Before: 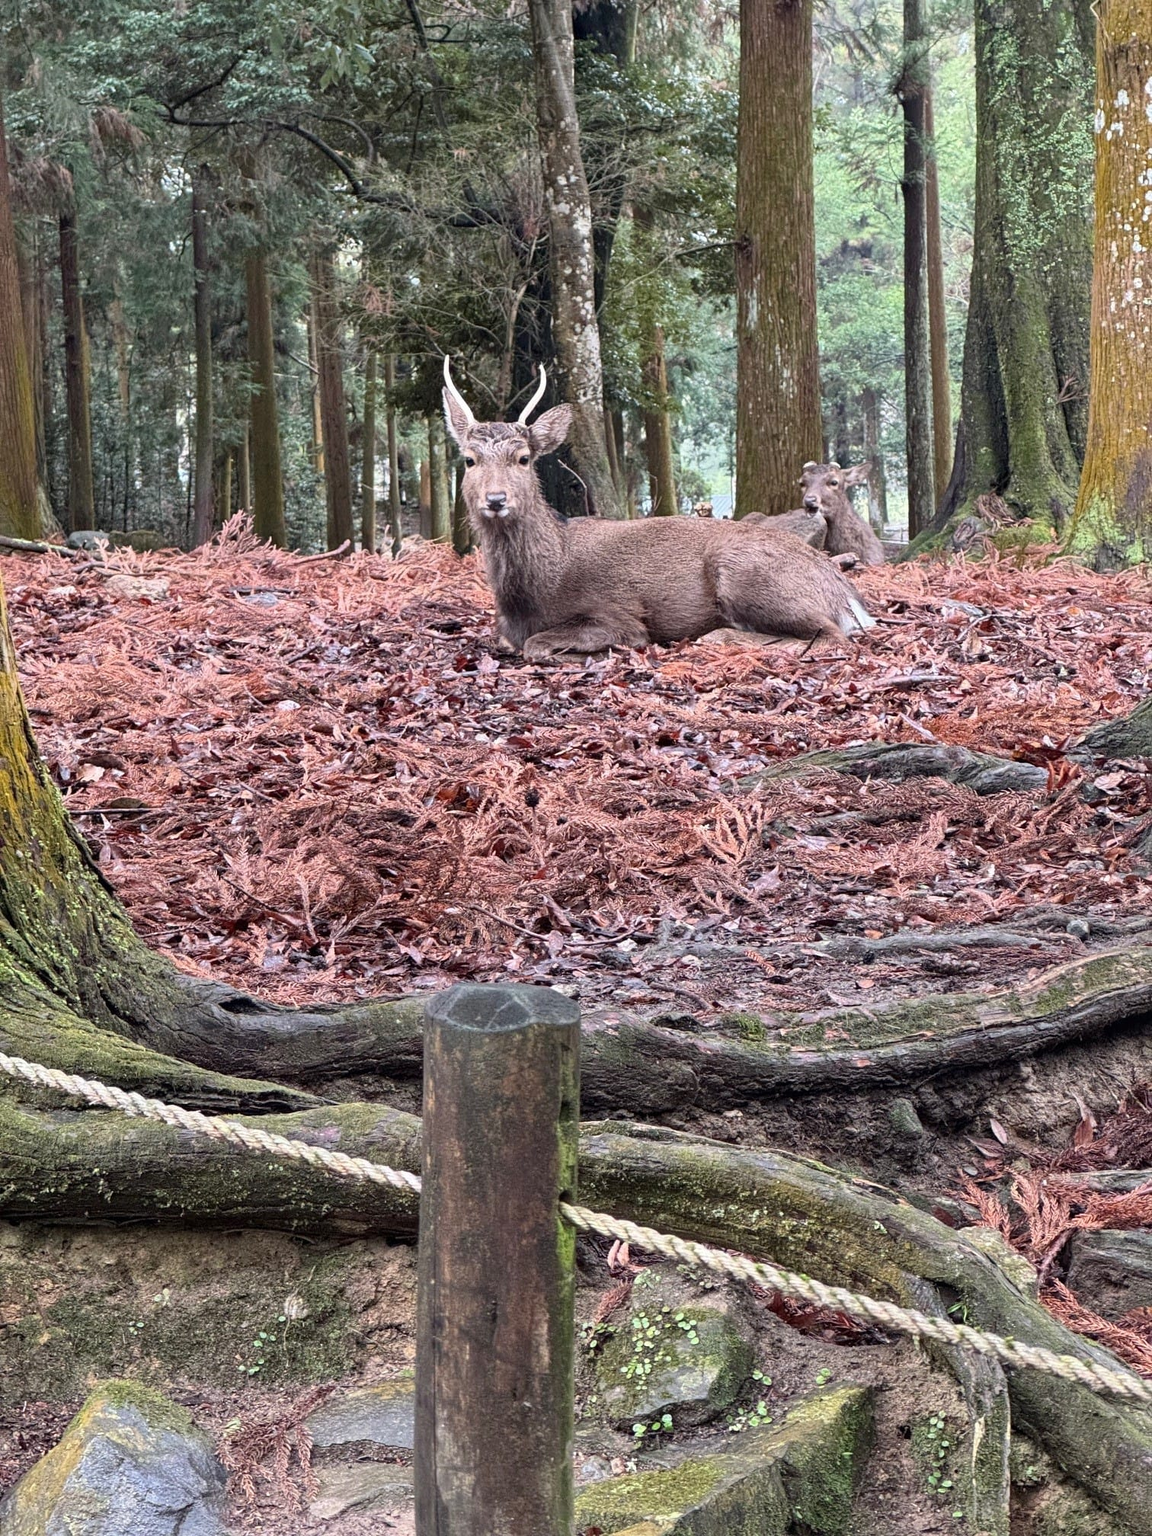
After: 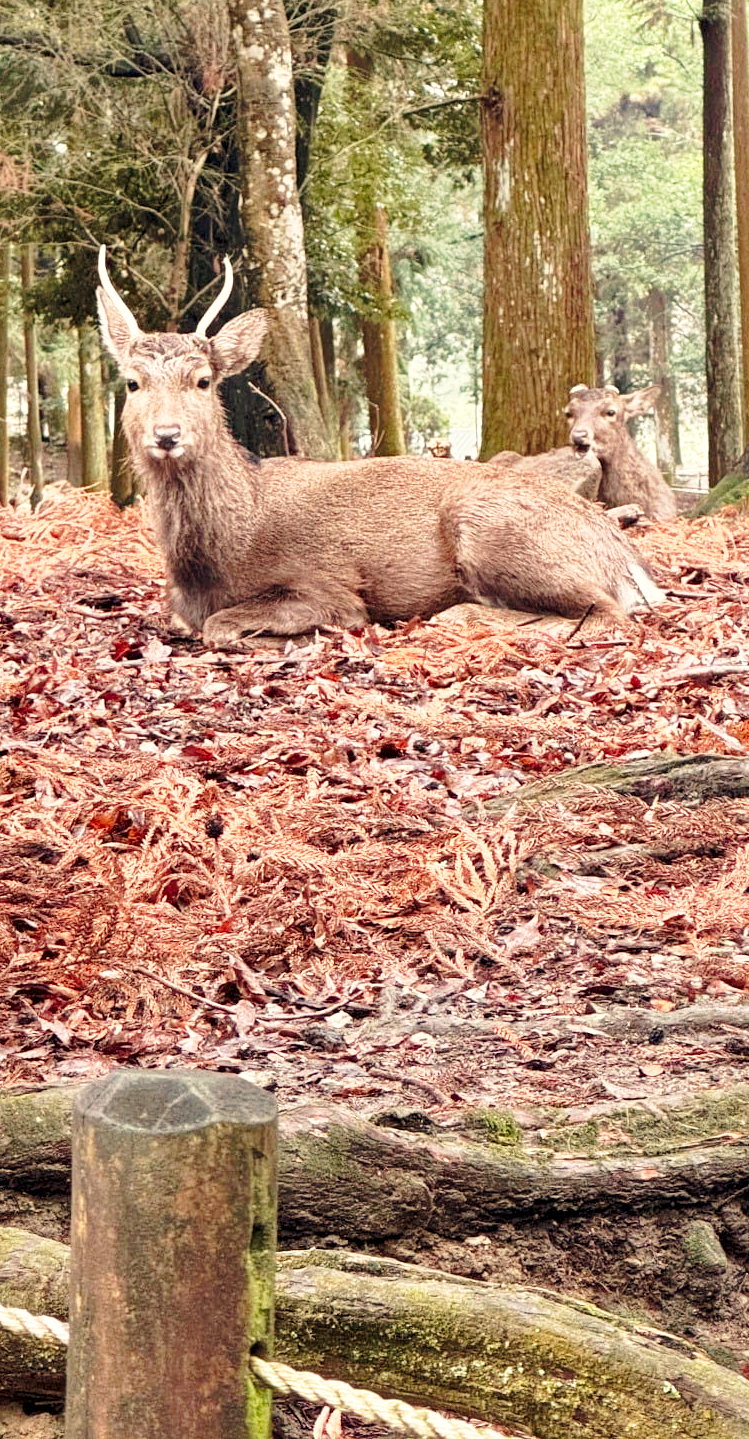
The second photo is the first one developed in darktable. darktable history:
white balance: red 1.123, blue 0.83
shadows and highlights: on, module defaults
crop: left 32.075%, top 10.976%, right 18.355%, bottom 17.596%
exposure: black level correction 0.002, exposure 0.15 EV, compensate highlight preservation false
base curve: curves: ch0 [(0, 0) (0.028, 0.03) (0.121, 0.232) (0.46, 0.748) (0.859, 0.968) (1, 1)], preserve colors none
